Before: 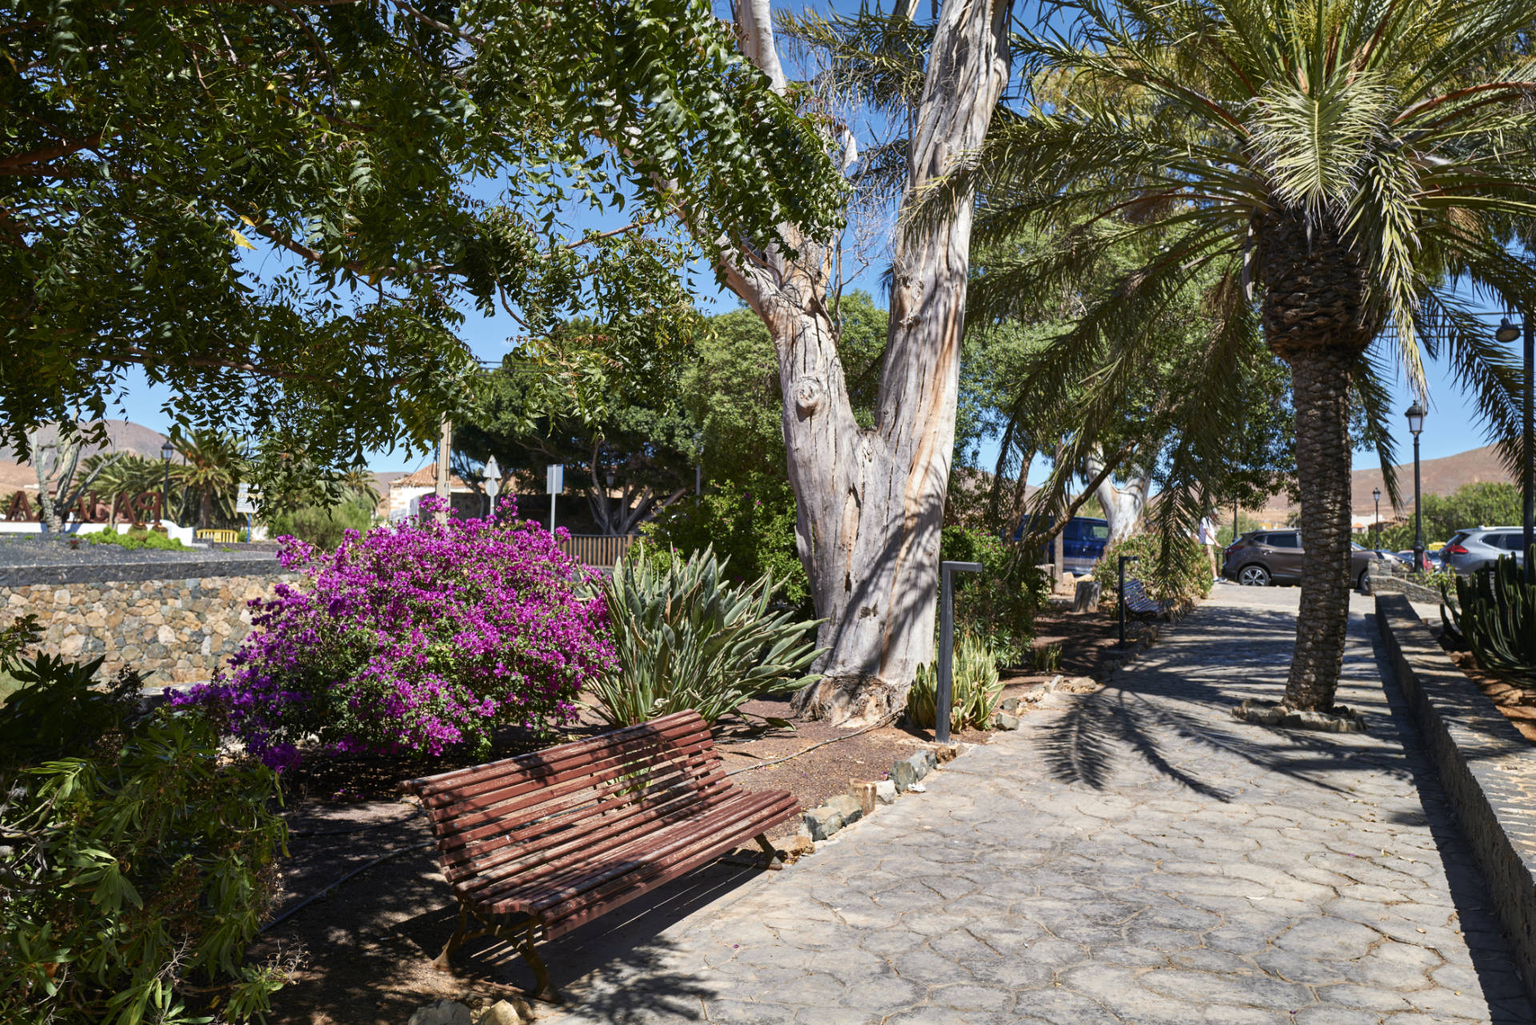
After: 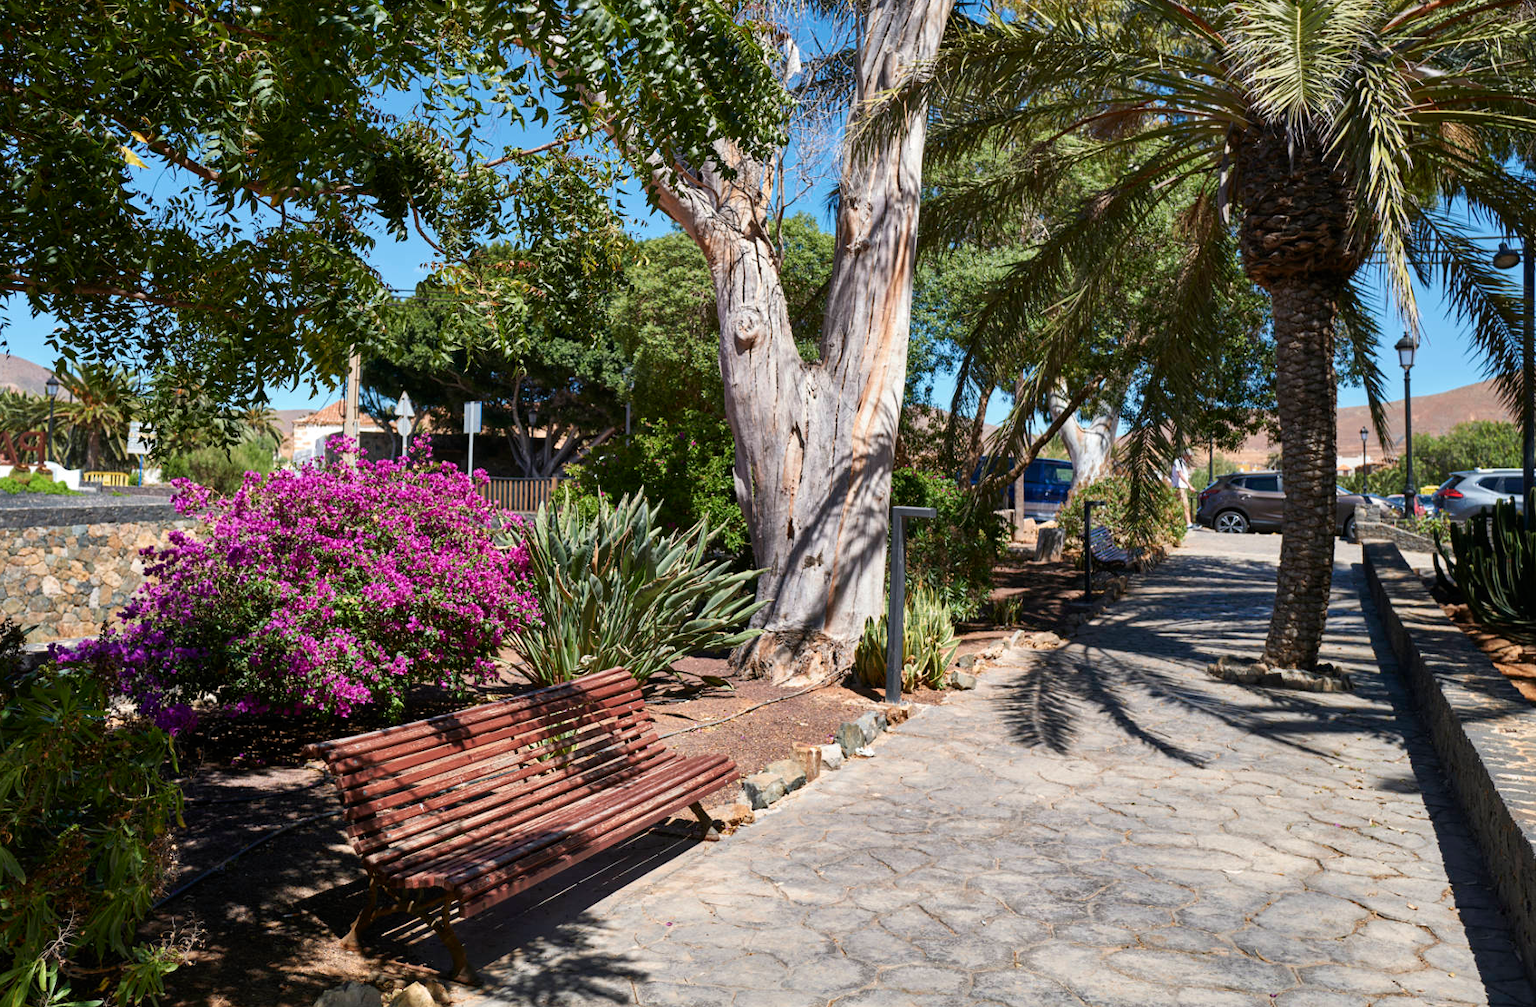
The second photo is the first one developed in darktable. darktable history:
crop and rotate: left 7.769%, top 9.316%
